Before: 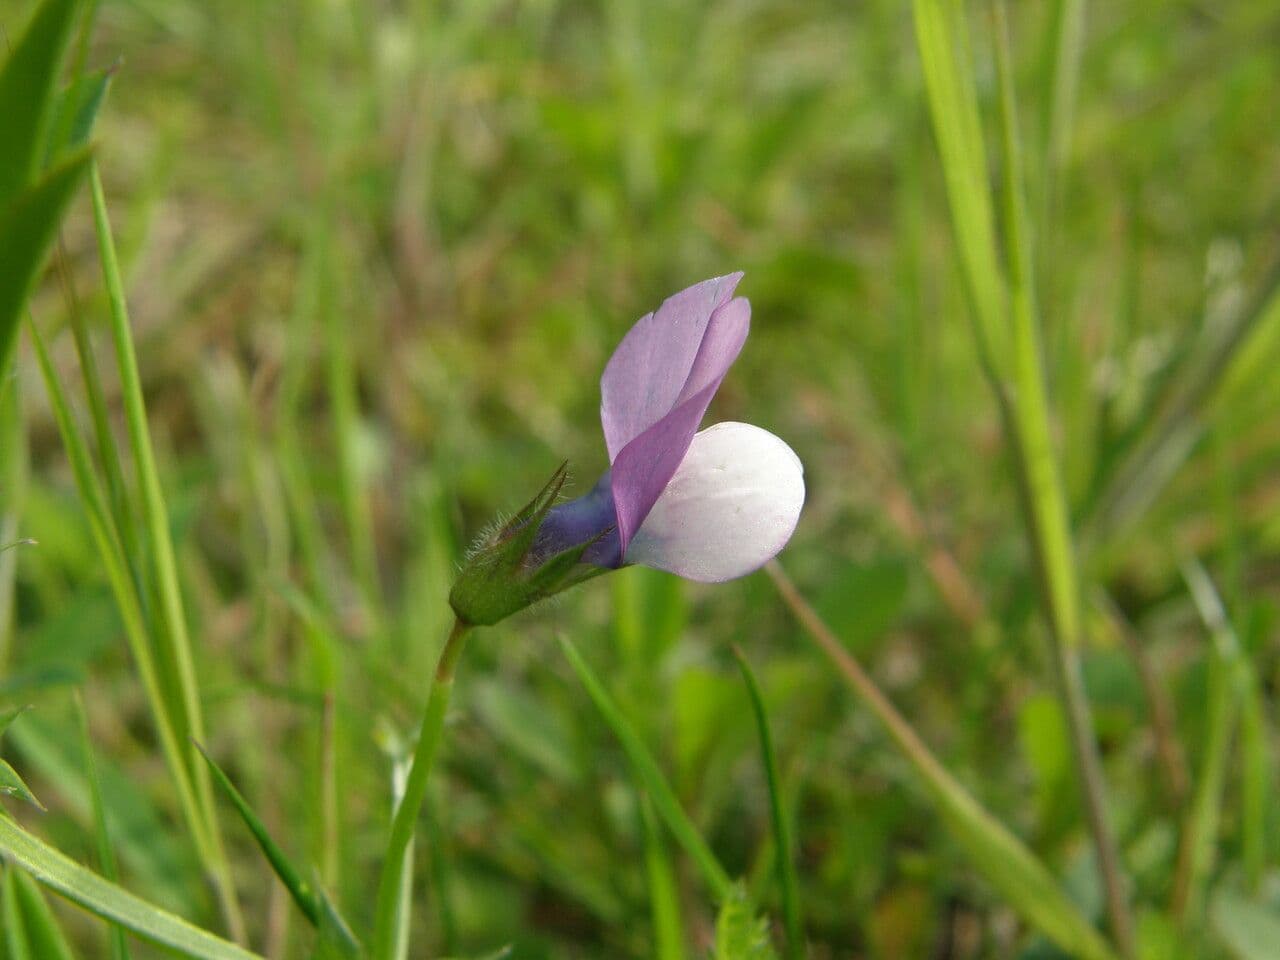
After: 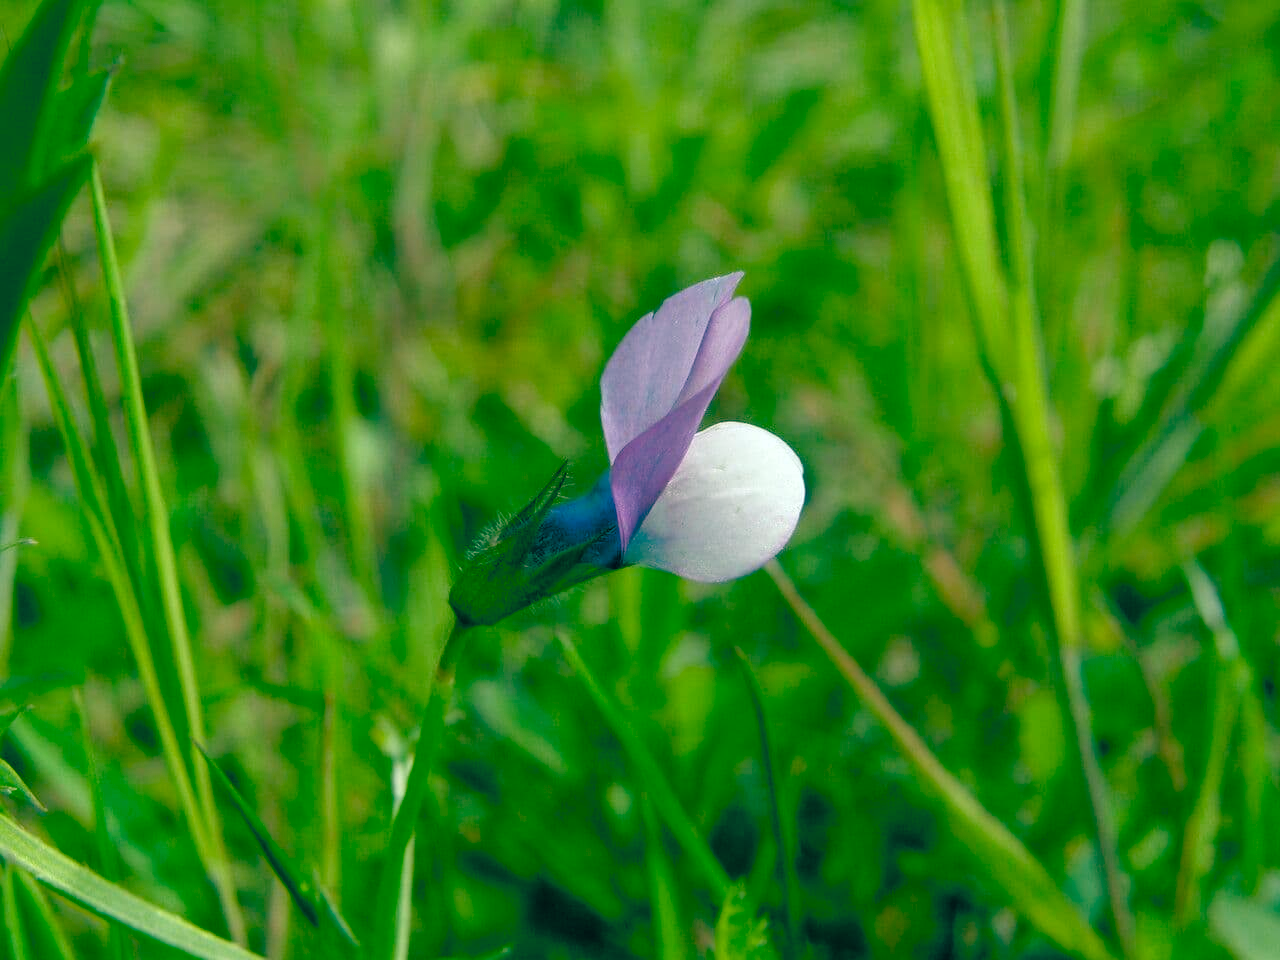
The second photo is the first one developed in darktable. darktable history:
color balance rgb: global offset › luminance -0.52%, global offset › chroma 0.907%, global offset › hue 174.38°, perceptual saturation grading › global saturation 20%, perceptual saturation grading › highlights -25.594%, perceptual saturation grading › shadows 50.575%, global vibrance 20%
